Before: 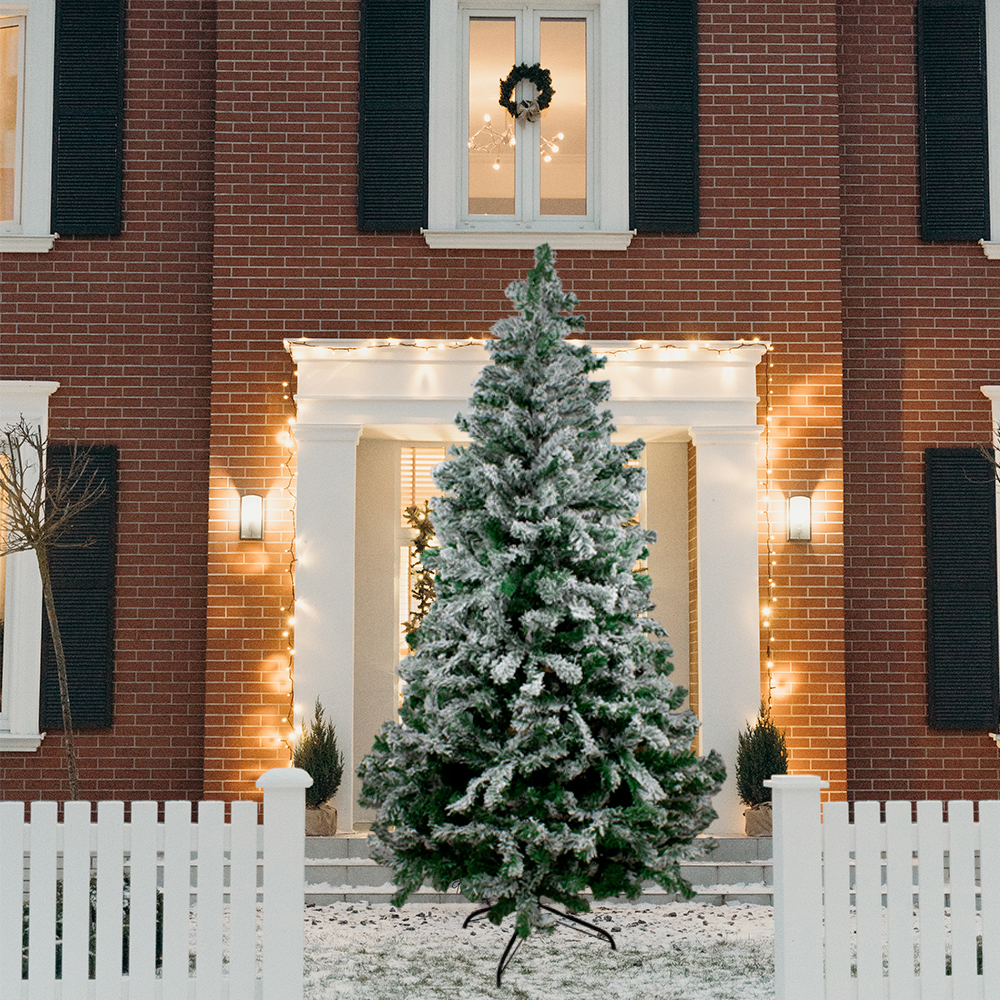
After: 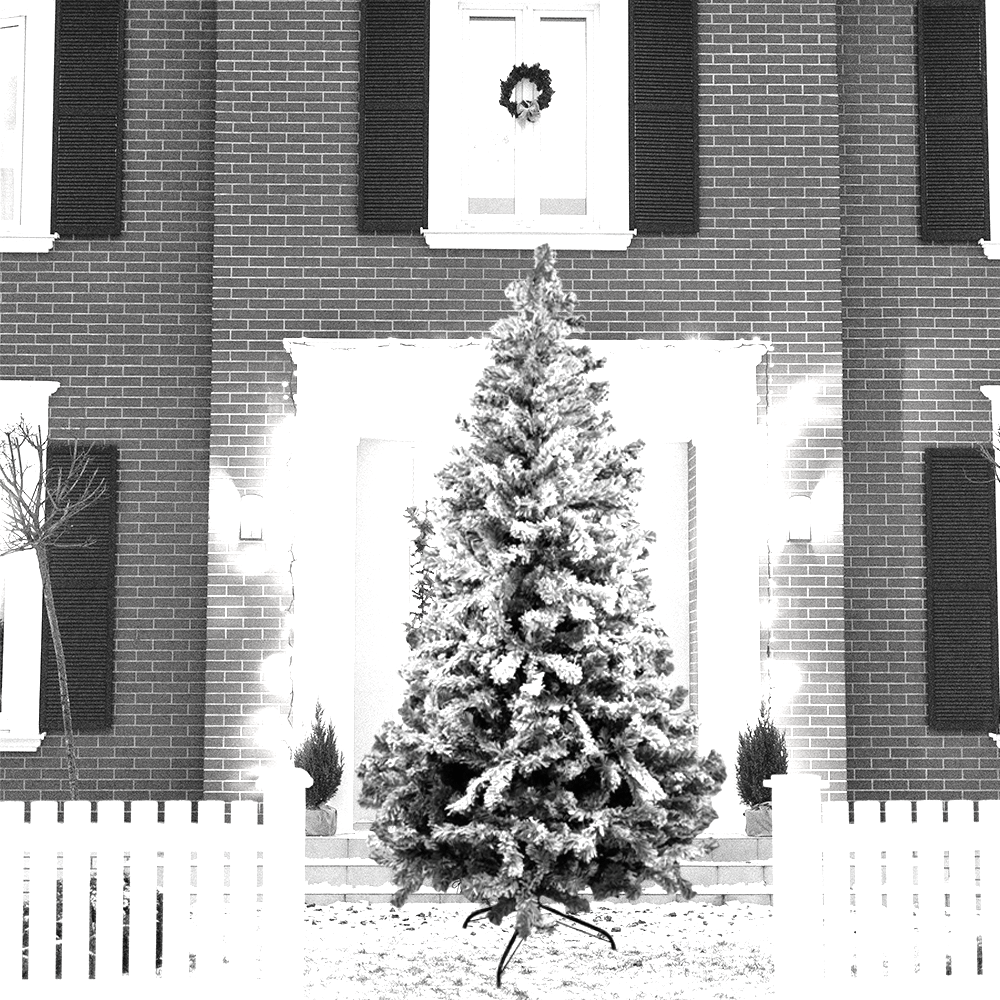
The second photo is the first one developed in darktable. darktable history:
contrast brightness saturation: saturation -0.991
exposure: black level correction 0, exposure 1.457 EV, compensate highlight preservation false
